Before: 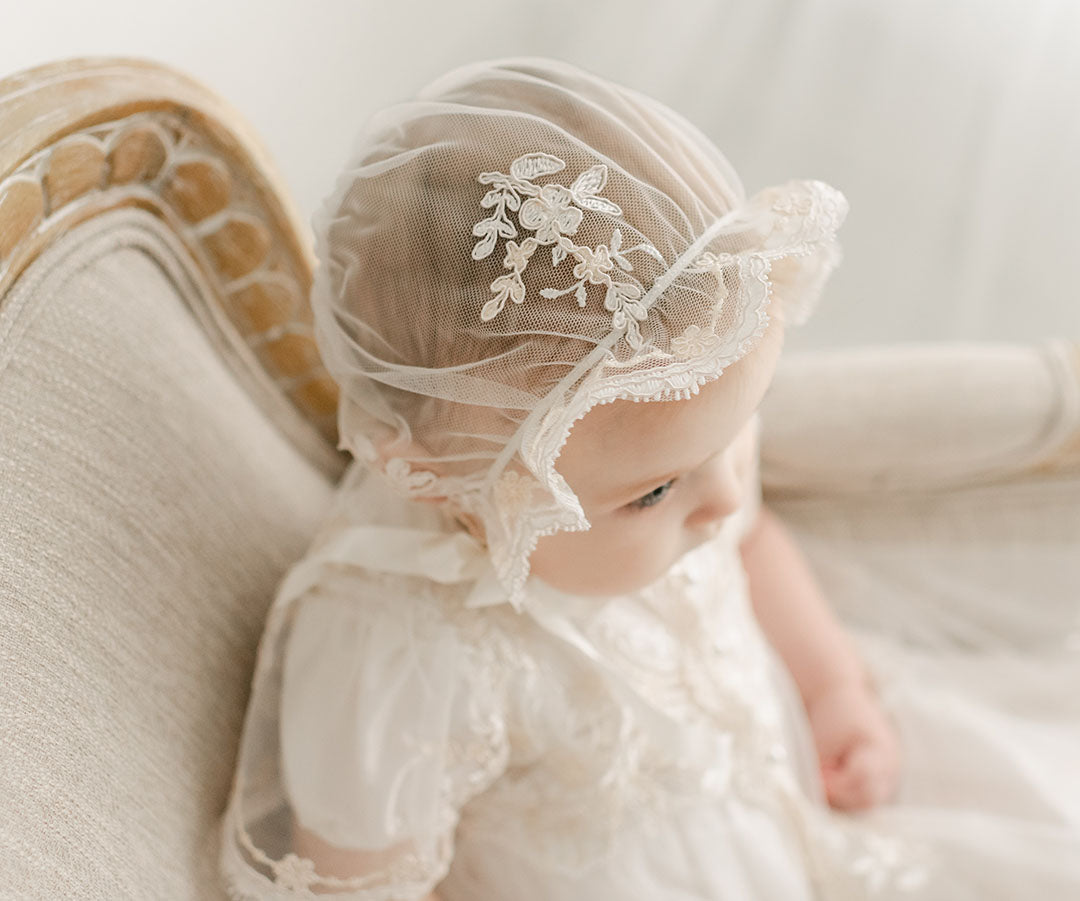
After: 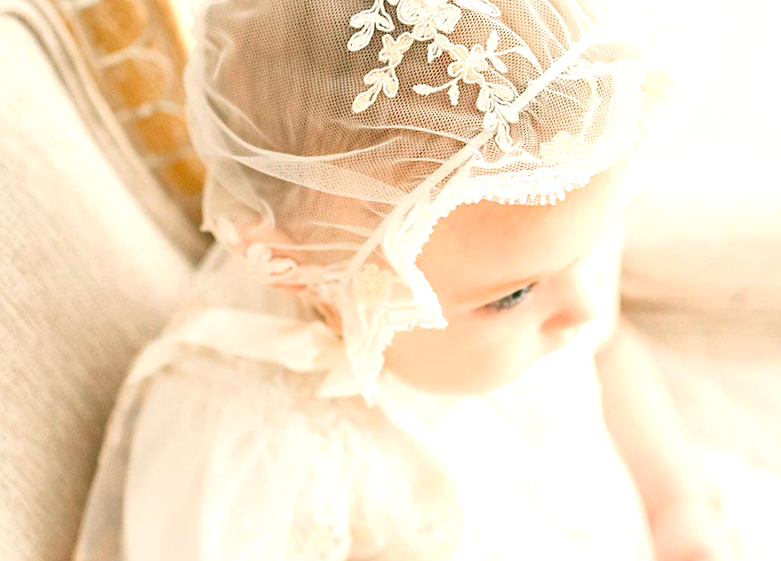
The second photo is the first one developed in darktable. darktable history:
contrast brightness saturation: contrast -0.177, saturation 0.188
crop and rotate: angle -3.96°, left 9.794%, top 20.641%, right 12.041%, bottom 12.009%
exposure: black level correction 0.002, exposure 1.304 EV, compensate highlight preservation false
